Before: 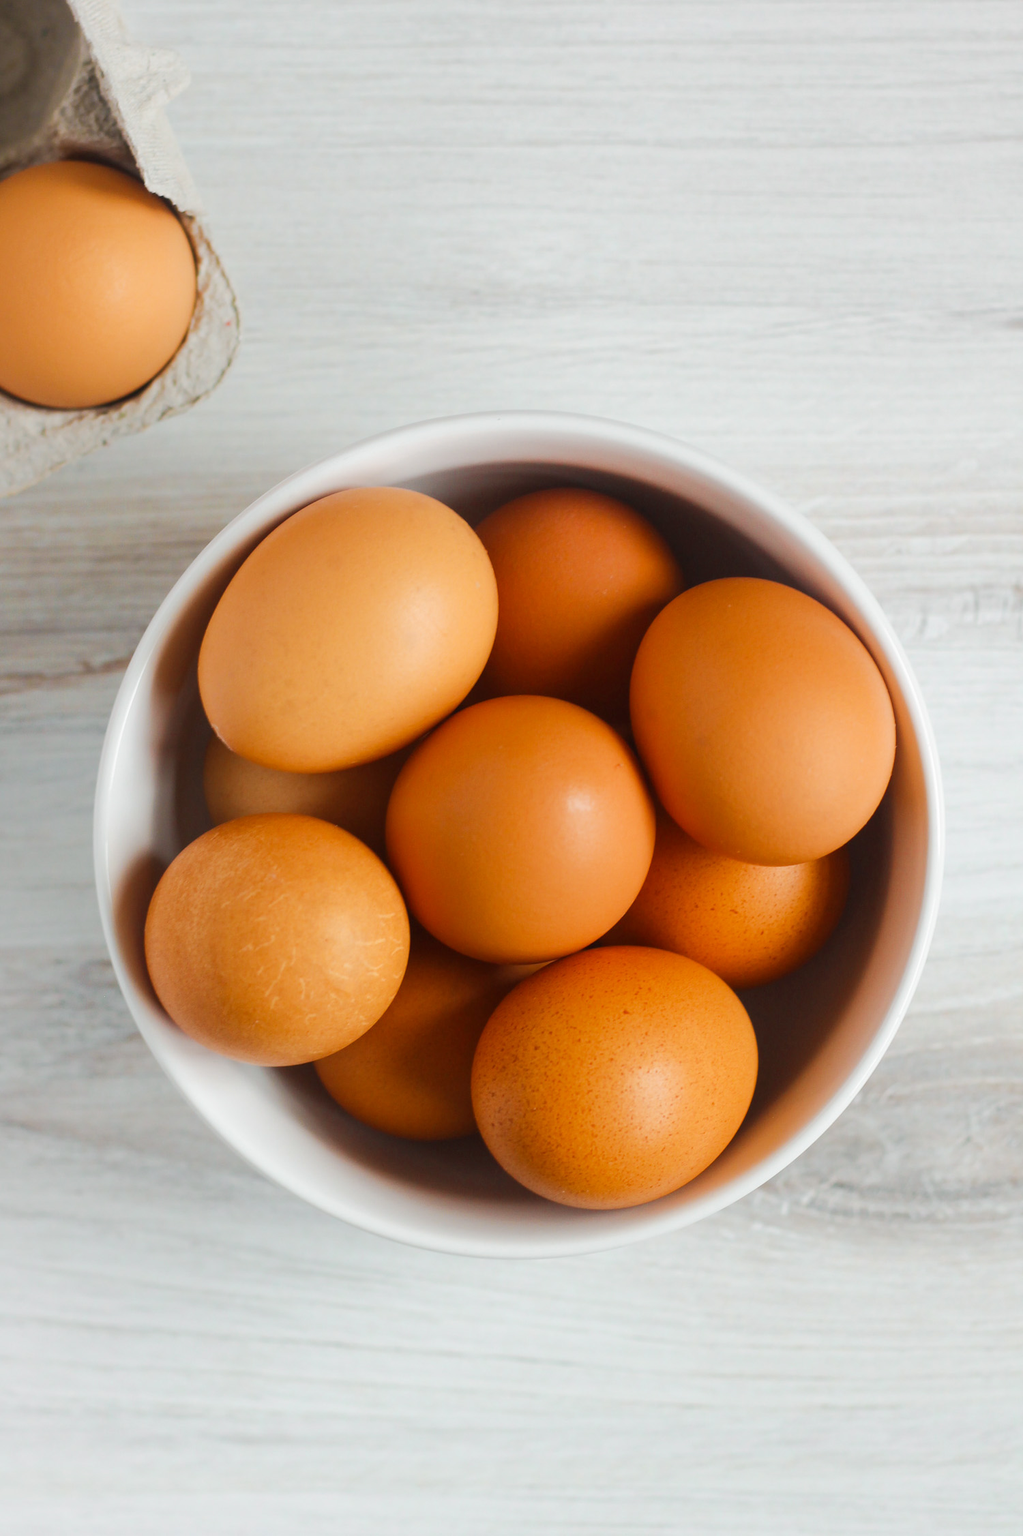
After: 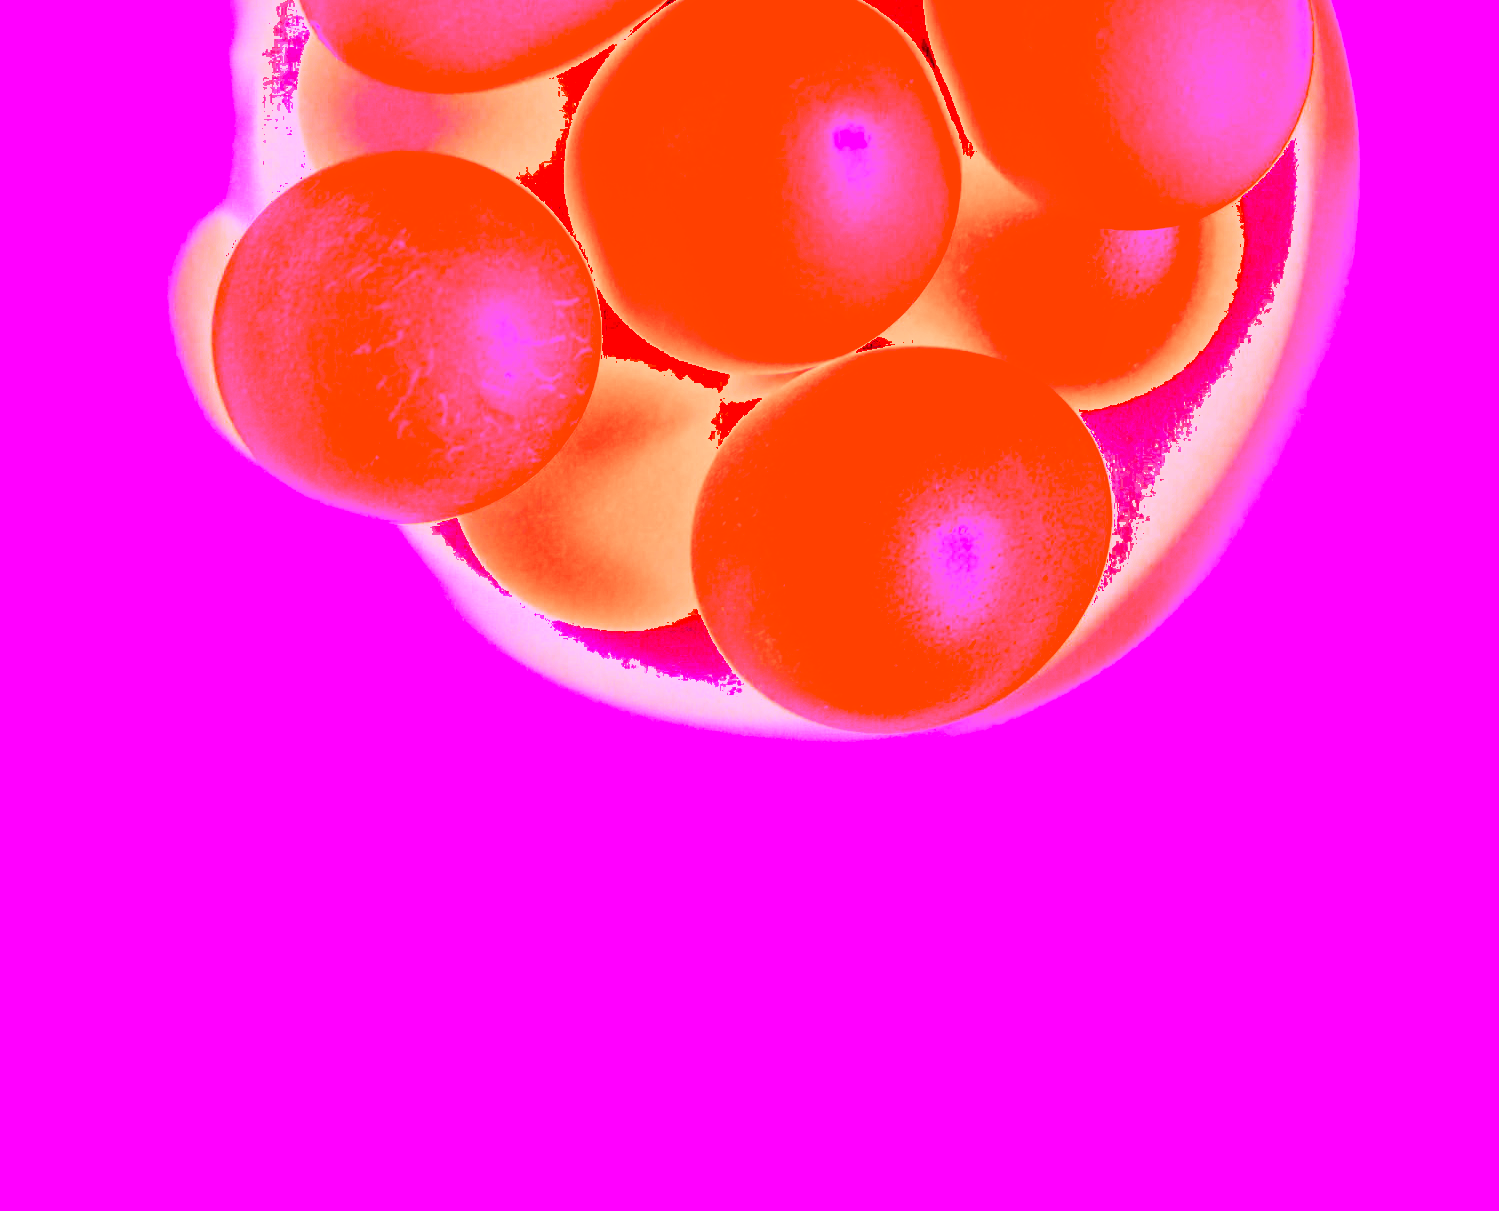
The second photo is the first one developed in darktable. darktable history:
crop and rotate: top 46.237%
local contrast: mode bilateral grid, contrast 100, coarseness 100, detail 108%, midtone range 0.2
white balance: red 8, blue 8
color zones: curves: ch0 [(0, 0.497) (0.143, 0.5) (0.286, 0.5) (0.429, 0.483) (0.571, 0.116) (0.714, -0.006) (0.857, 0.28) (1, 0.497)]
rgb levels: levels [[0.013, 0.434, 0.89], [0, 0.5, 1], [0, 0.5, 1]]
shadows and highlights: low approximation 0.01, soften with gaussian
